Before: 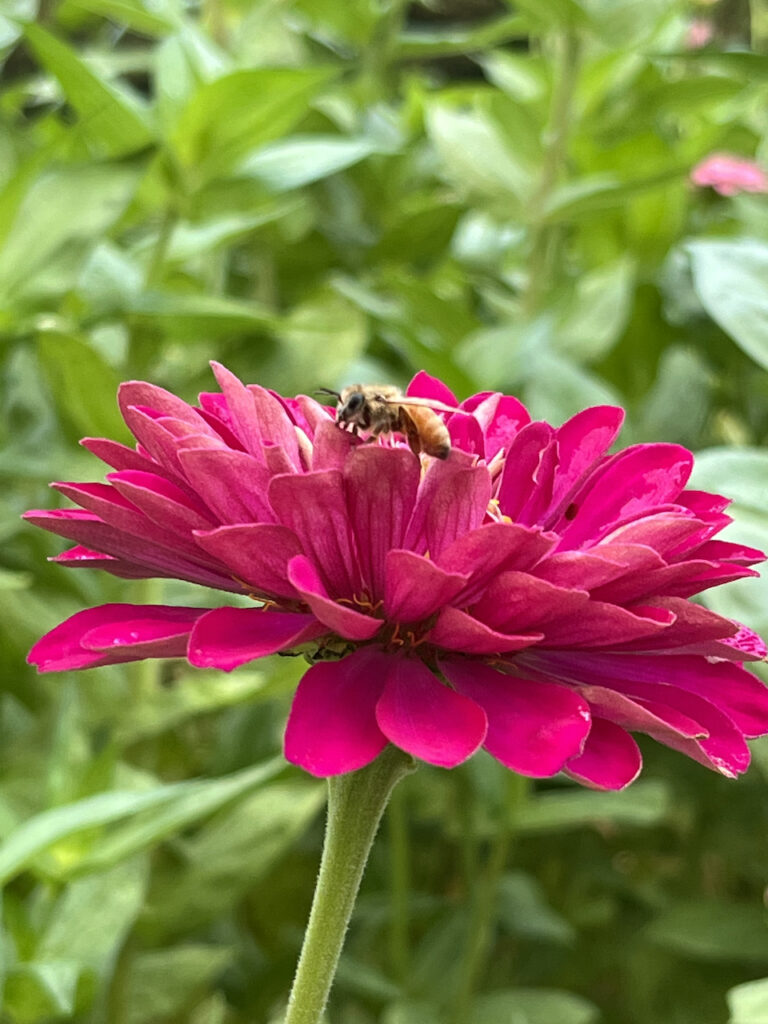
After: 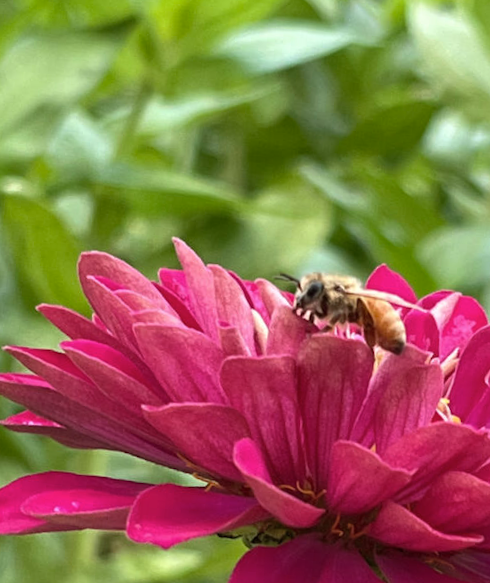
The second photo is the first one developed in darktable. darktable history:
base curve: curves: ch0 [(0, 0) (0.303, 0.277) (1, 1)]
color correction: highlights b* 0.019, saturation 0.85
crop and rotate: angle -4.63°, left 1.975%, top 6.651%, right 27.563%, bottom 30.411%
